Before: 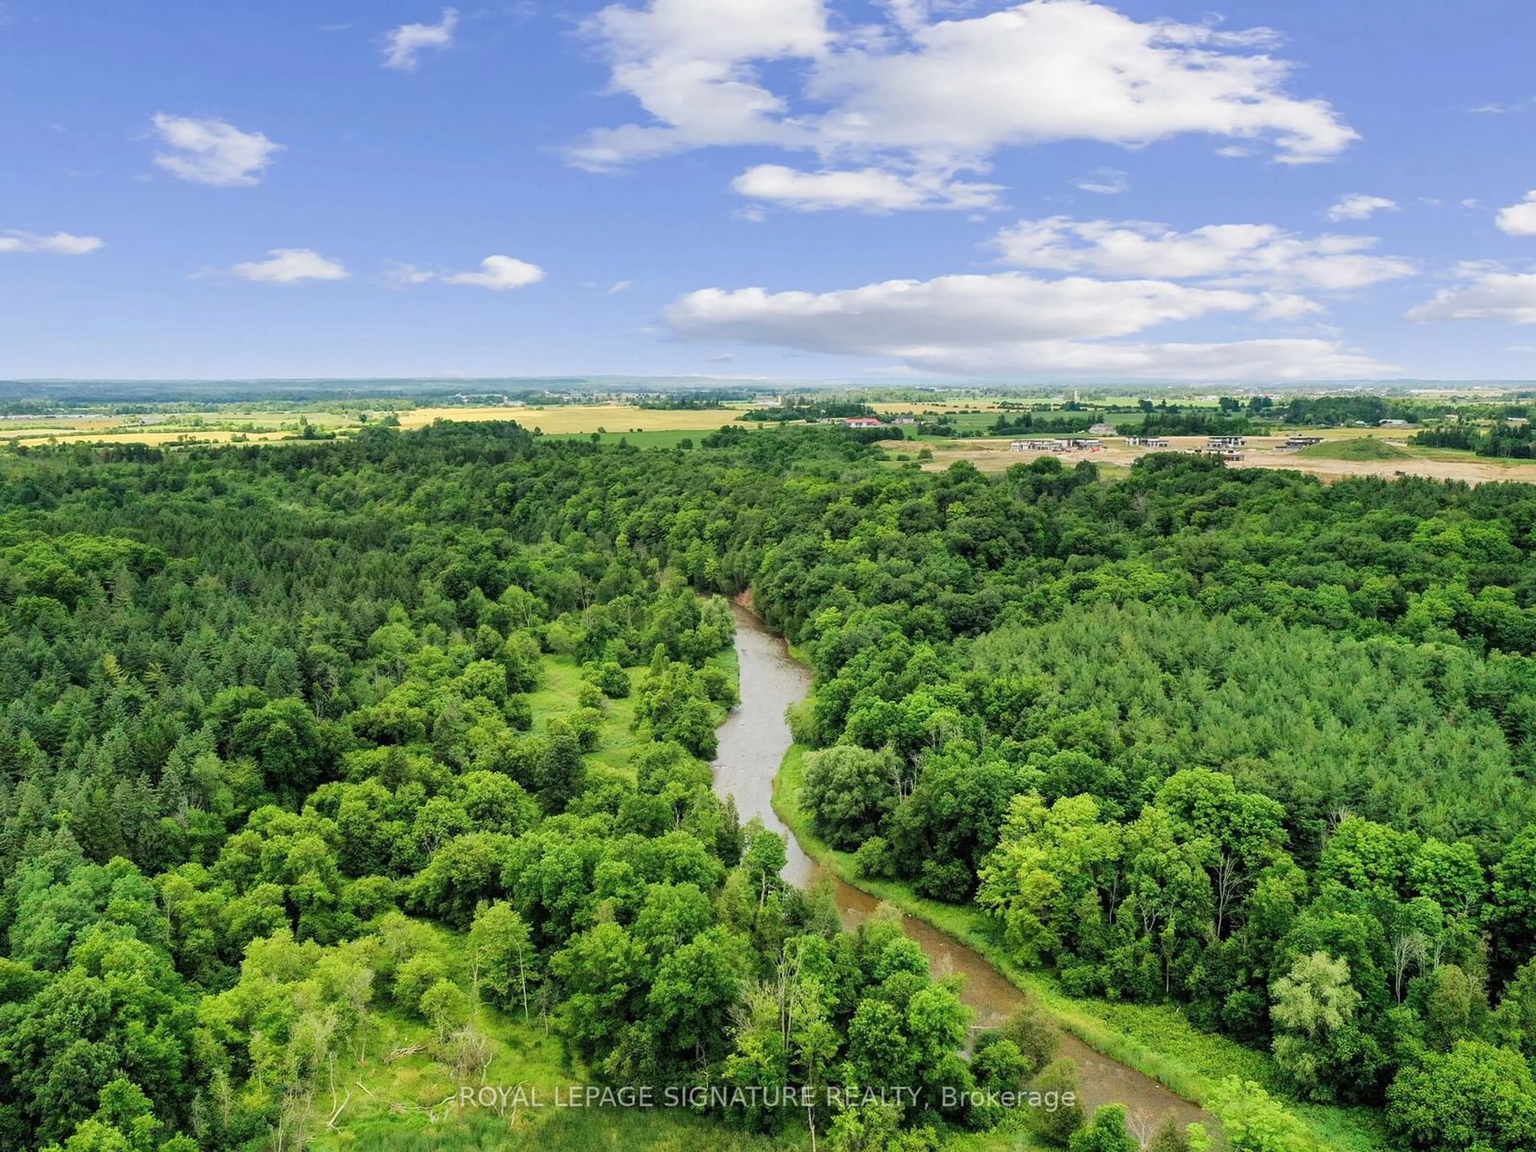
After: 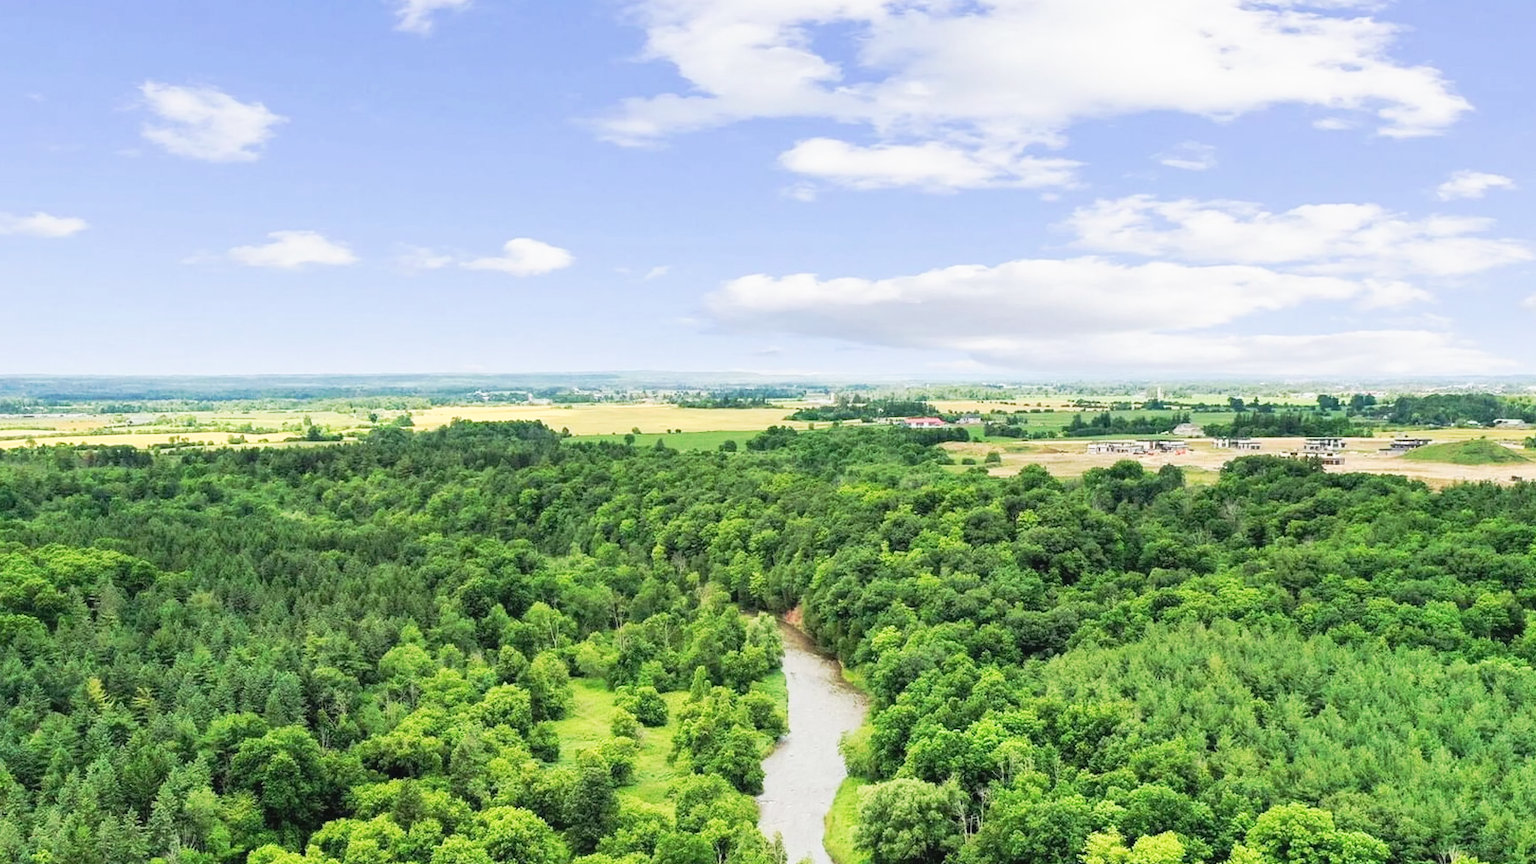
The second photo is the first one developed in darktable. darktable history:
crop: left 1.617%, top 3.447%, right 7.658%, bottom 28.491%
tone curve: curves: ch0 [(0.003, 0.029) (0.188, 0.252) (0.46, 0.56) (0.608, 0.748) (0.871, 0.955) (1, 1)]; ch1 [(0, 0) (0.35, 0.356) (0.45, 0.453) (0.508, 0.515) (0.618, 0.634) (1, 1)]; ch2 [(0, 0) (0.456, 0.469) (0.5, 0.5) (0.634, 0.625) (1, 1)], preserve colors none
